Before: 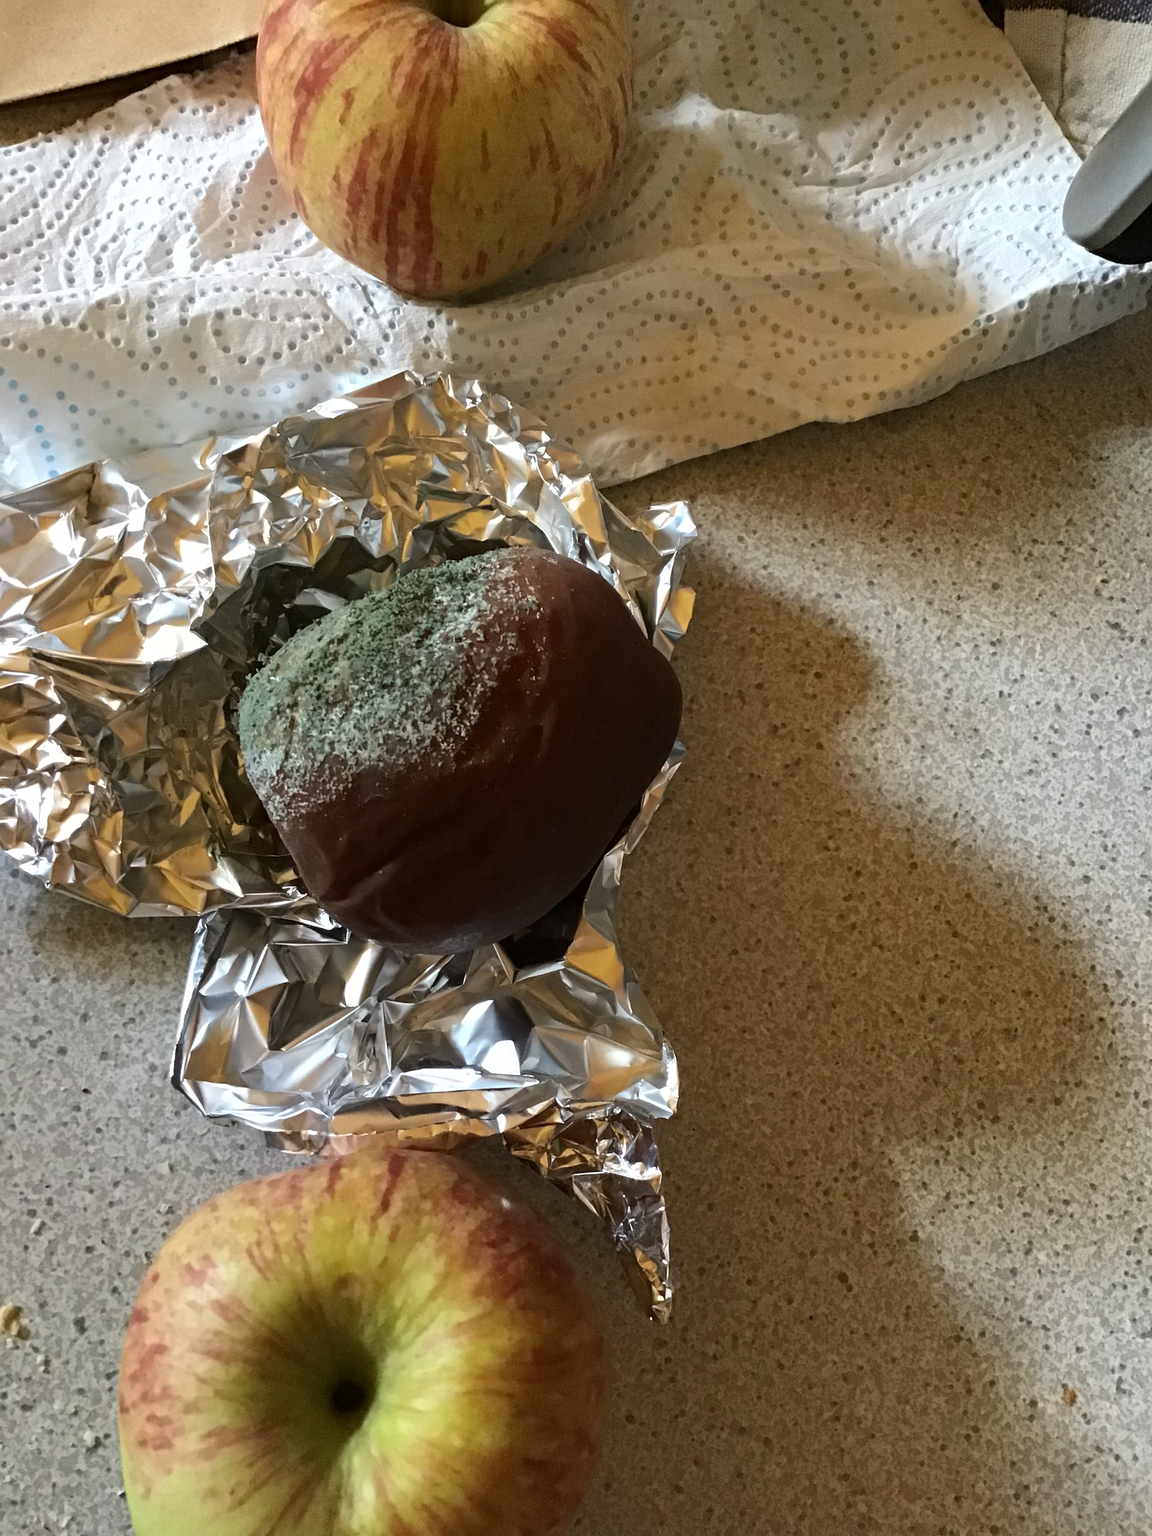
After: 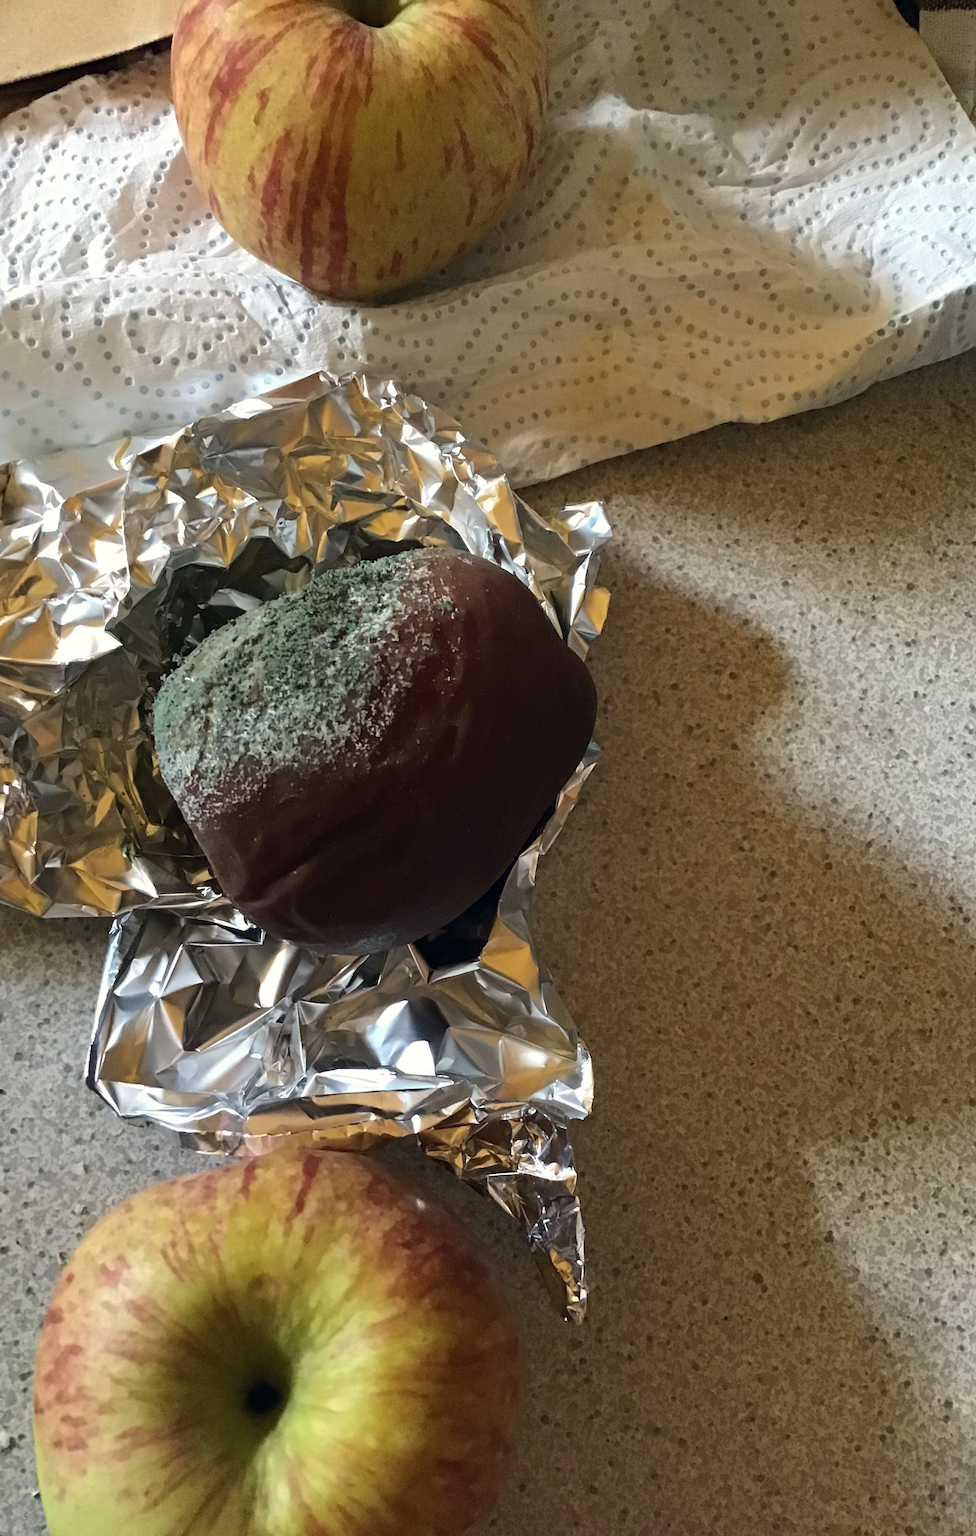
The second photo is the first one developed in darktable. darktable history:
color correction: highlights a* 0.288, highlights b* 2.64, shadows a* -1.08, shadows b* -4.66
crop: left 7.465%, right 7.808%
